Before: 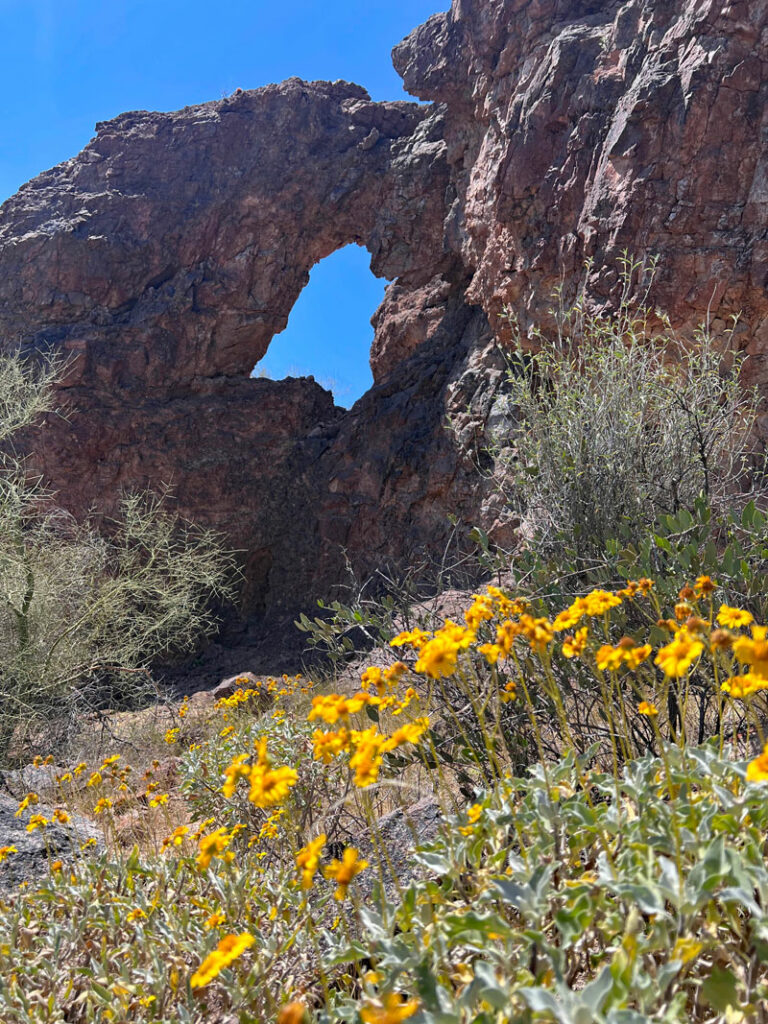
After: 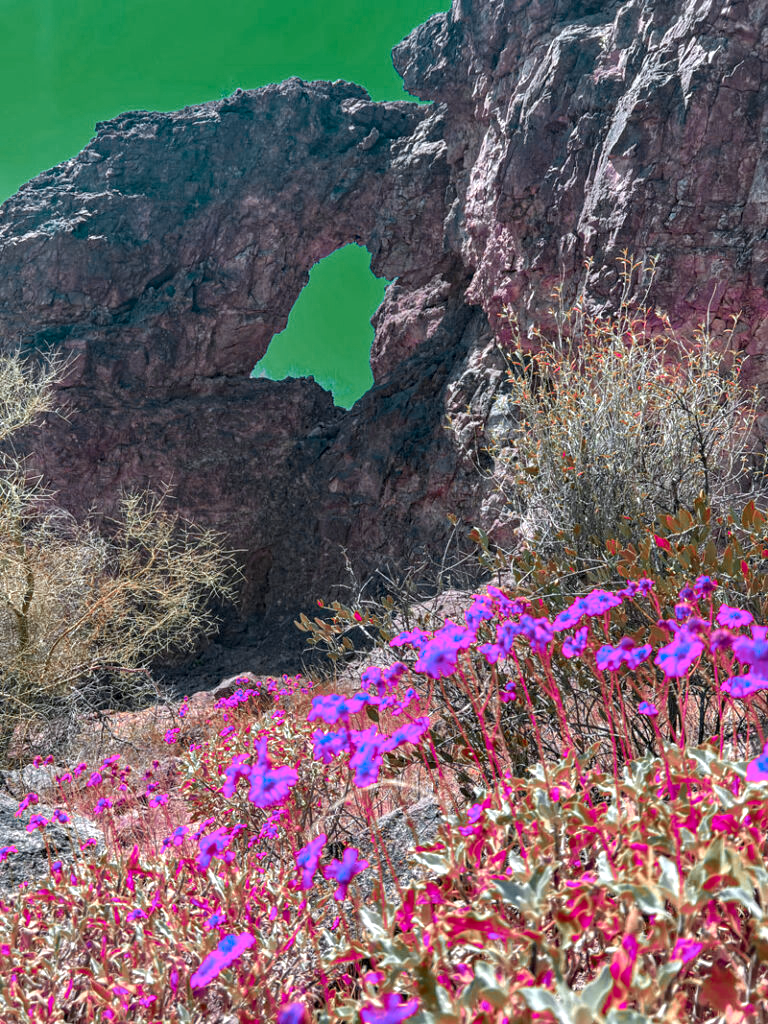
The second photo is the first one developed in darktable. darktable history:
local contrast: on, module defaults
white balance: red 0.98, blue 1.034
color zones: curves: ch0 [(0.826, 0.353)]; ch1 [(0.242, 0.647) (0.889, 0.342)]; ch2 [(0.246, 0.089) (0.969, 0.068)]
exposure: black level correction 0, exposure 0.5 EV, compensate highlight preservation false
